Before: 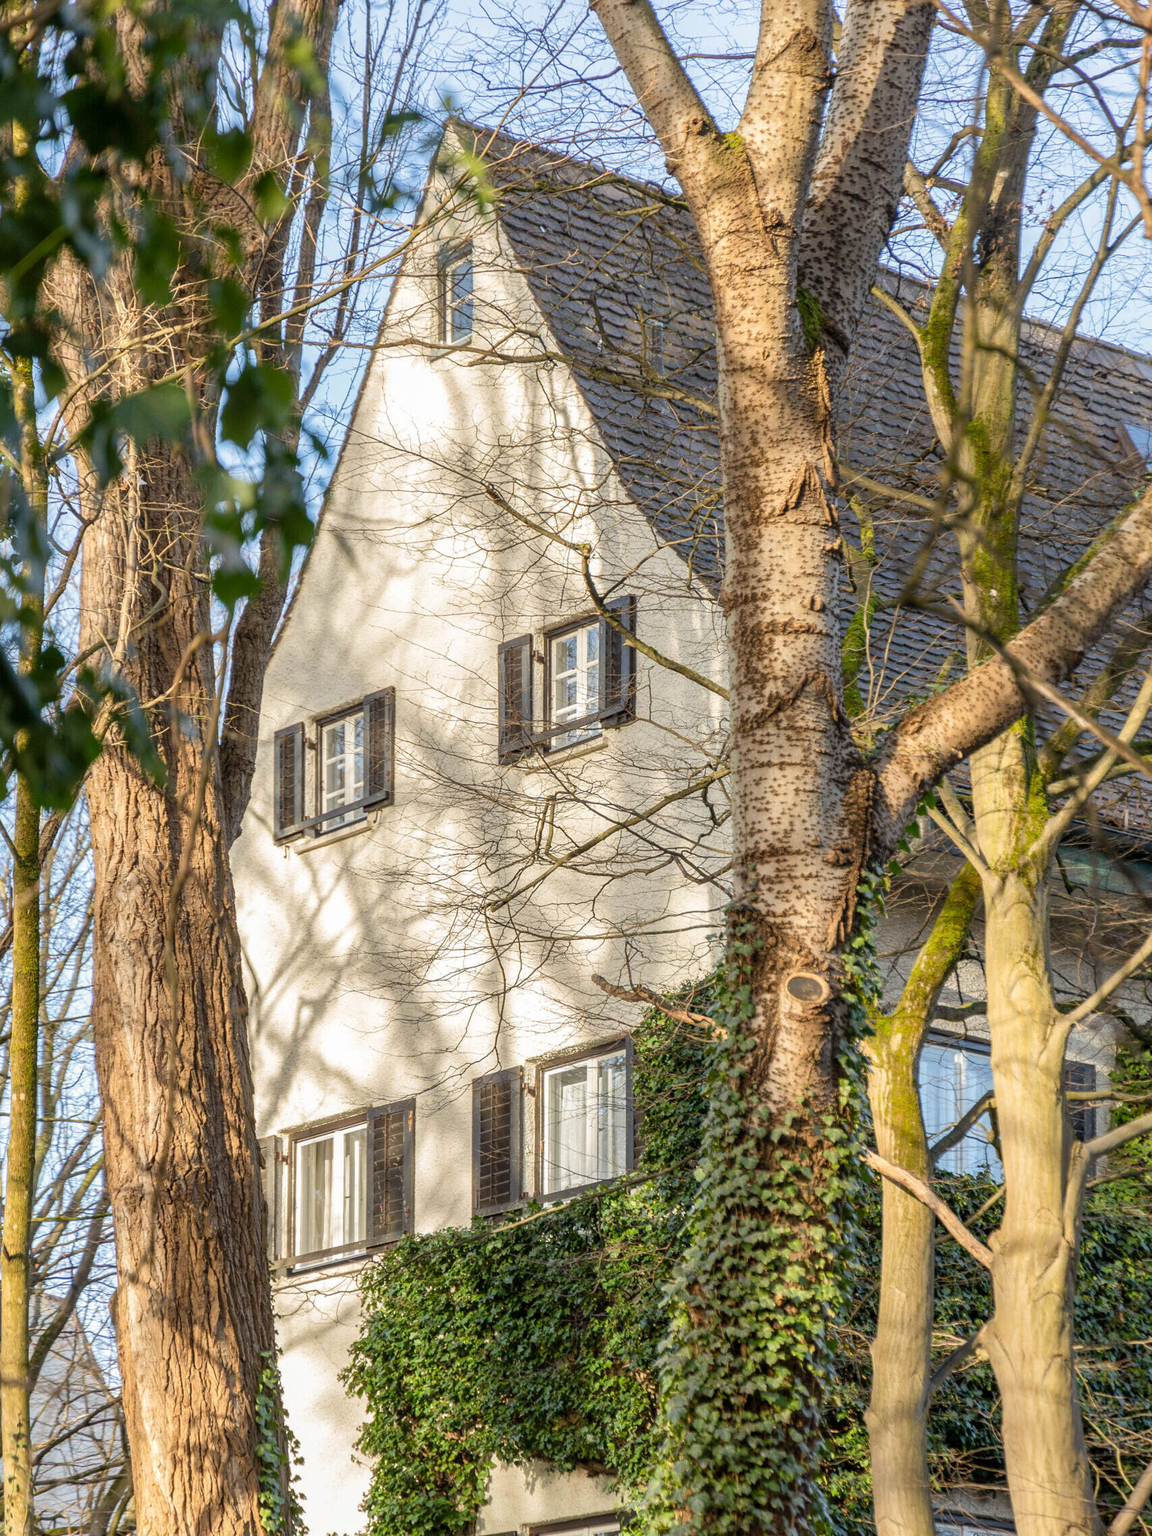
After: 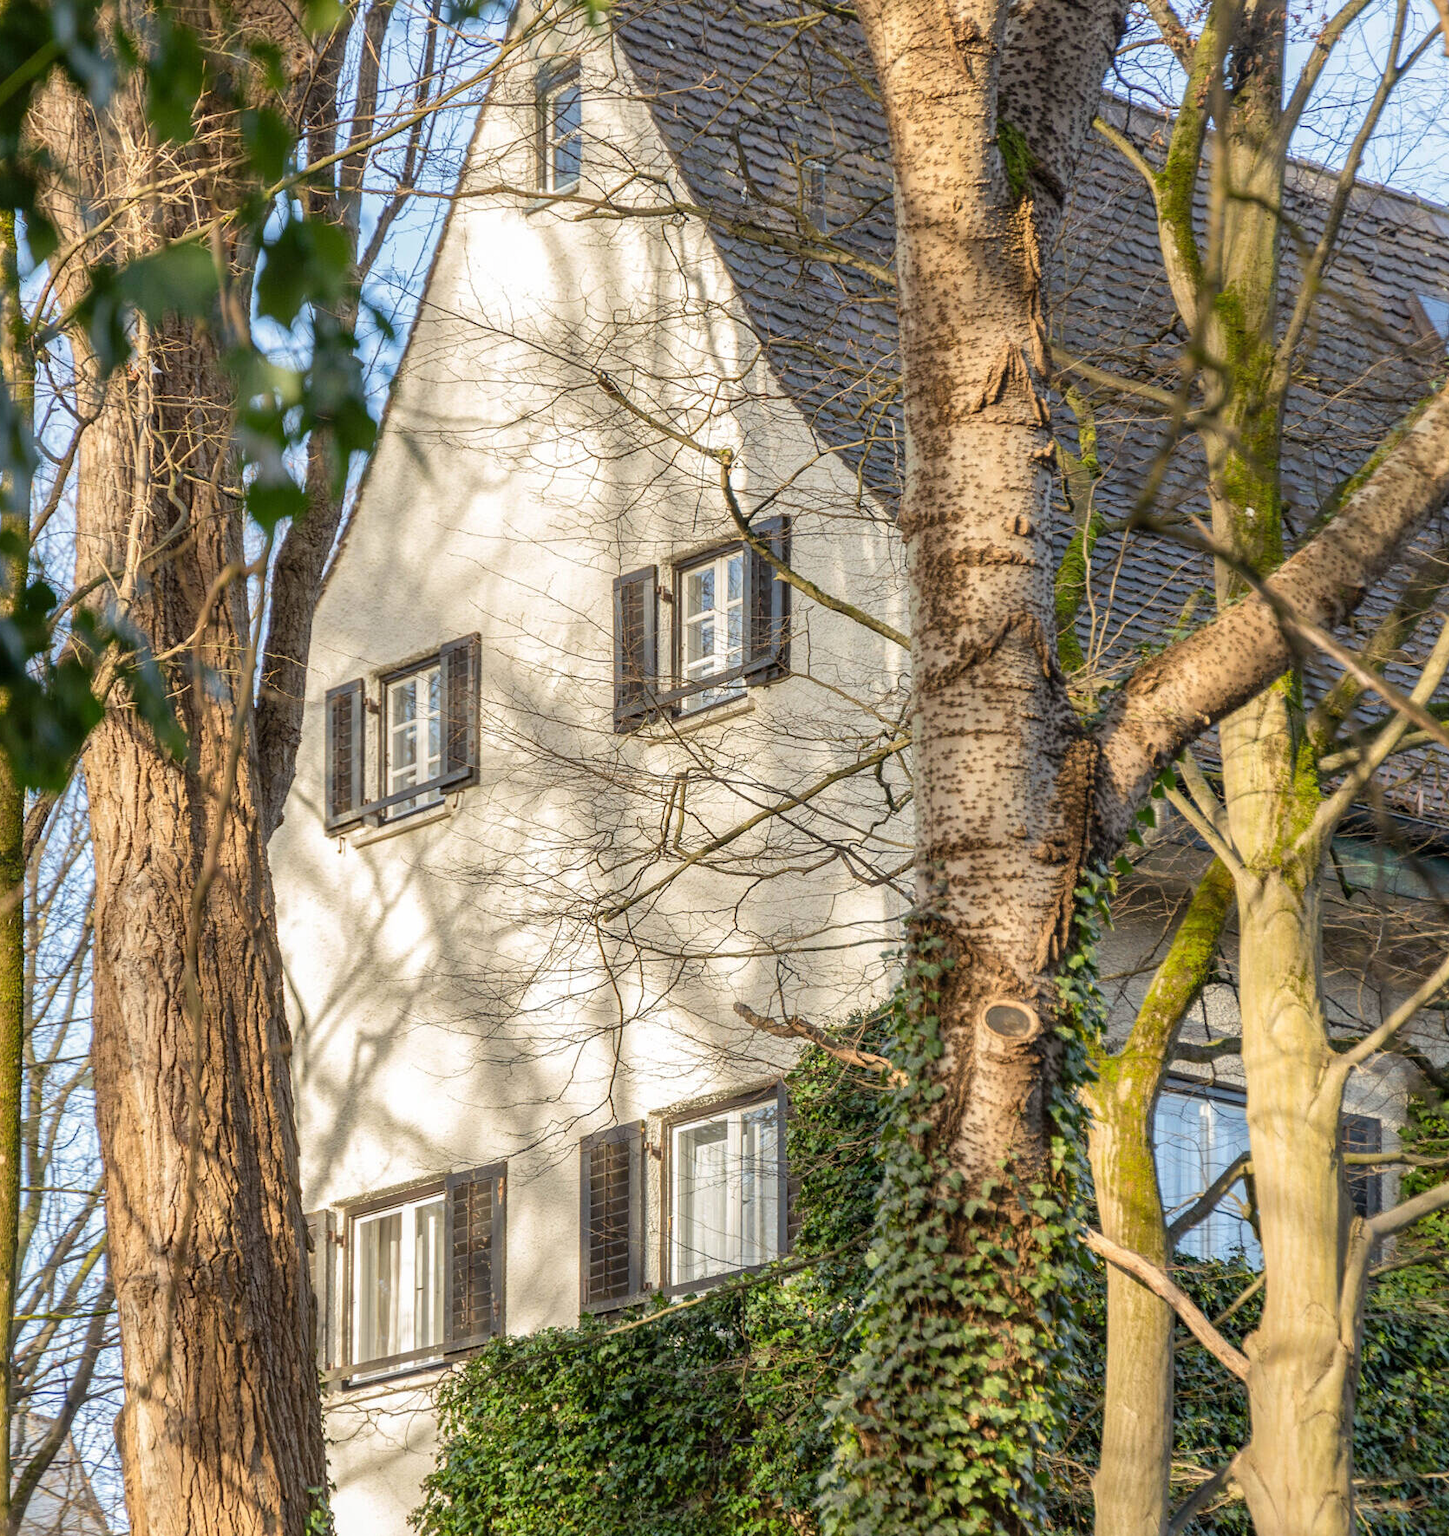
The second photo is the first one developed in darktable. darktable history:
crop and rotate: left 1.829%, top 12.68%, right 0.263%, bottom 9.476%
tone equalizer: -7 EV 0.121 EV, mask exposure compensation -0.49 EV
